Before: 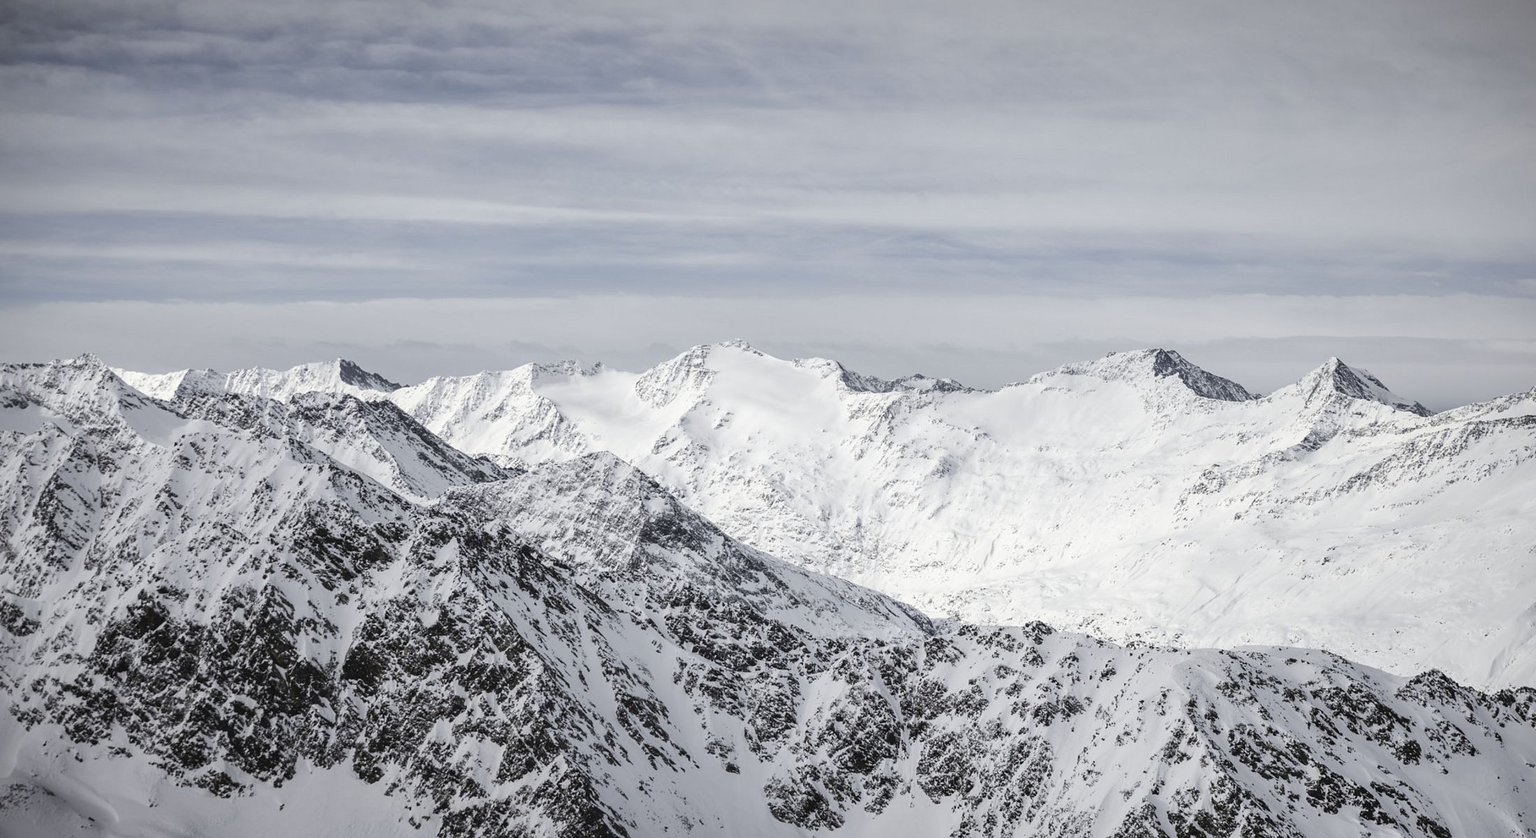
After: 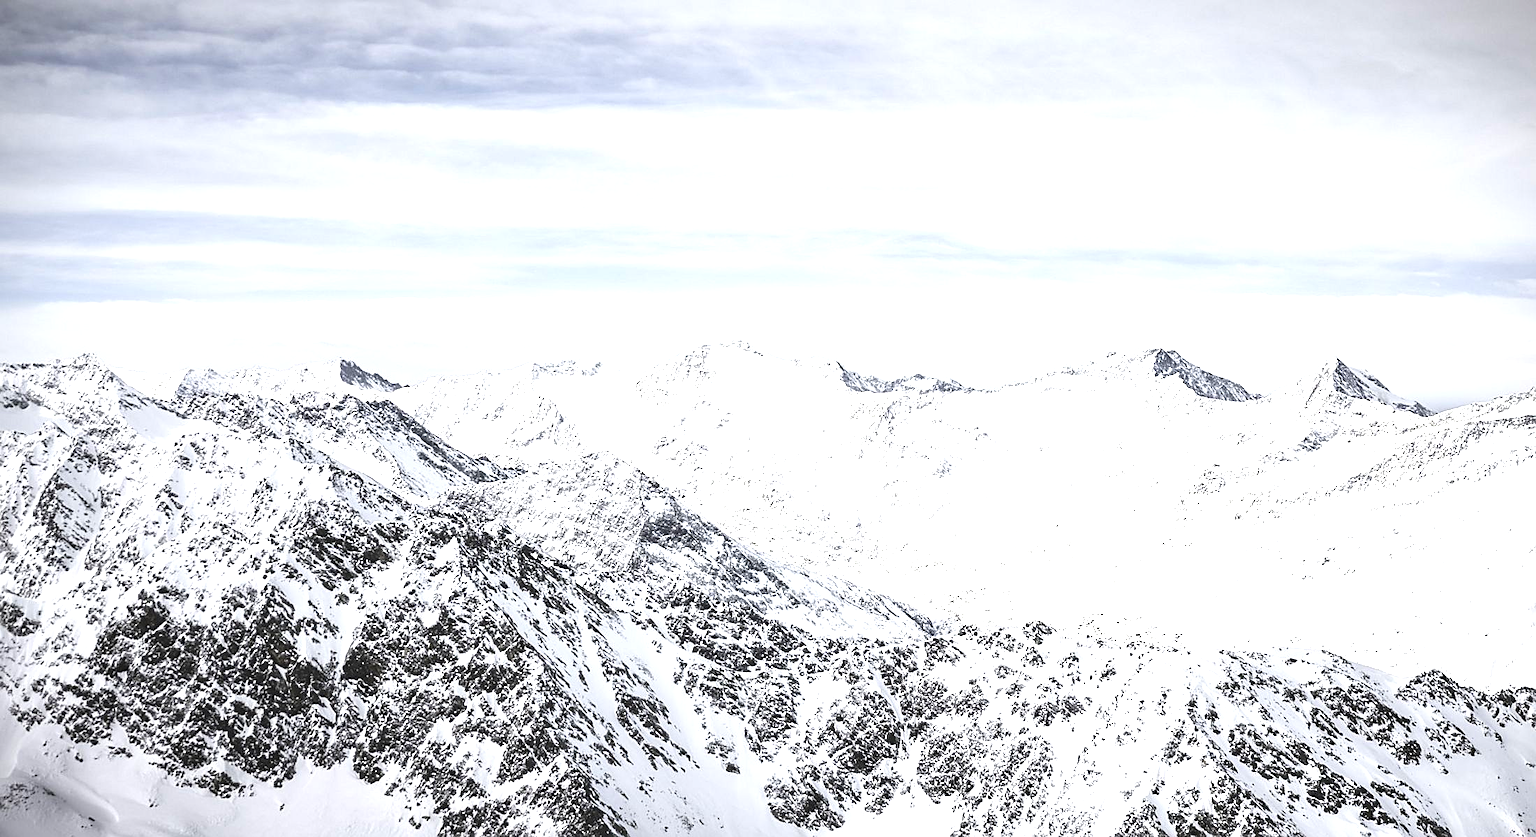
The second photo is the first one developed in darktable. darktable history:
exposure: exposure 1.261 EV, compensate exposure bias true, compensate highlight preservation false
sharpen: on, module defaults
